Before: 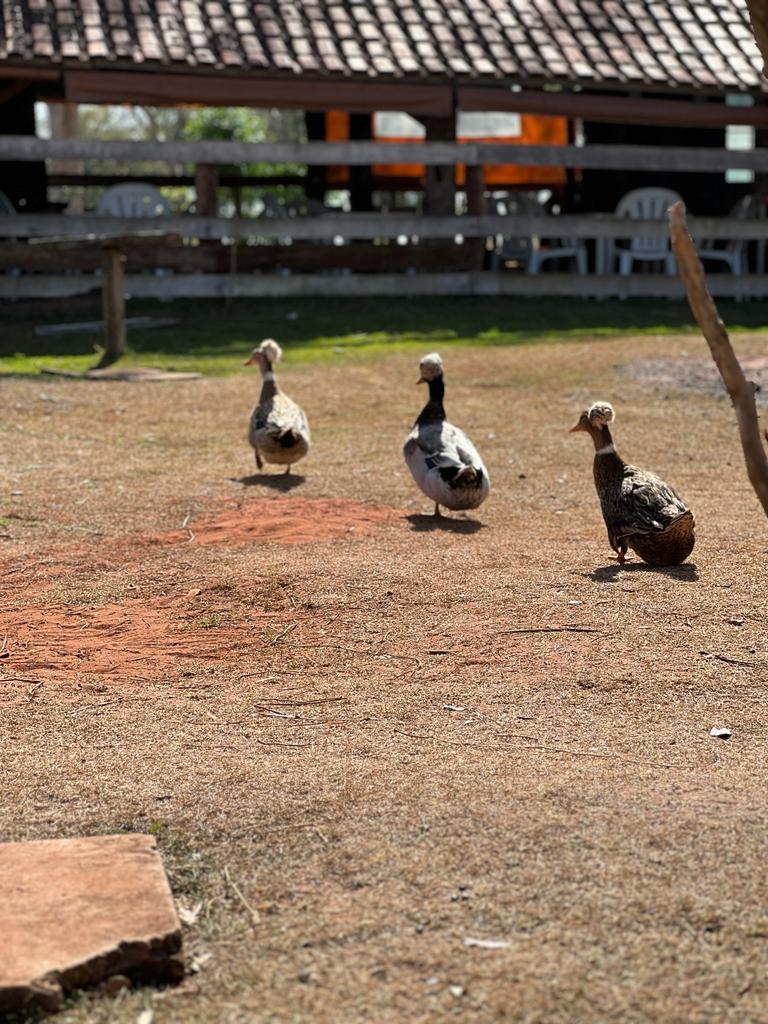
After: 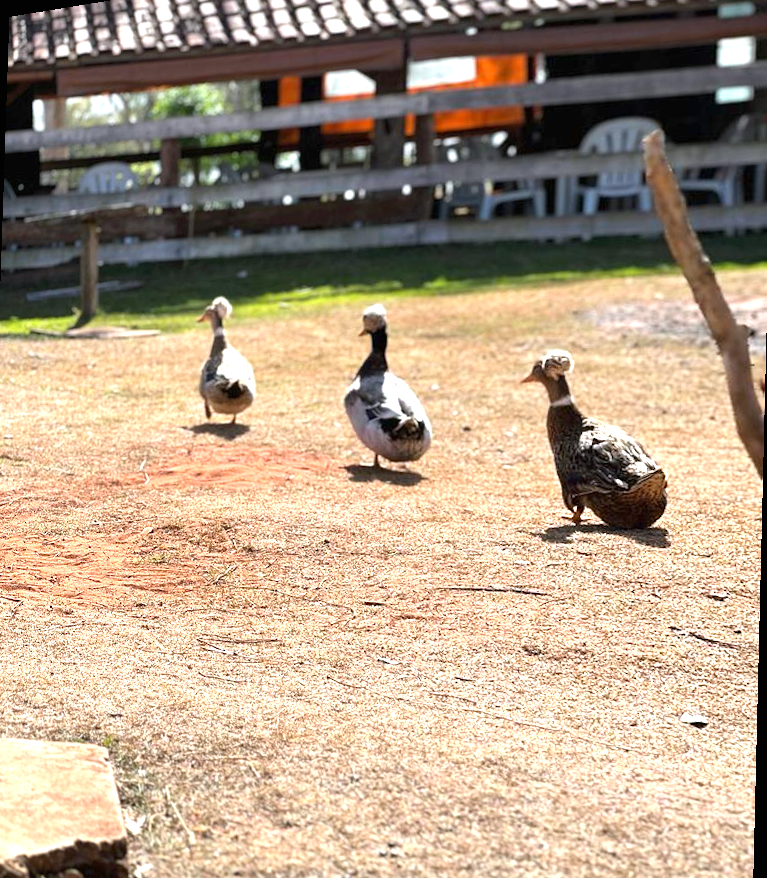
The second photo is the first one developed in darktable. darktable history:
exposure: black level correction 0, exposure 1.2 EV, compensate exposure bias true, compensate highlight preservation false
rotate and perspective: rotation 1.69°, lens shift (vertical) -0.023, lens shift (horizontal) -0.291, crop left 0.025, crop right 0.988, crop top 0.092, crop bottom 0.842
white balance: red 0.983, blue 1.036
